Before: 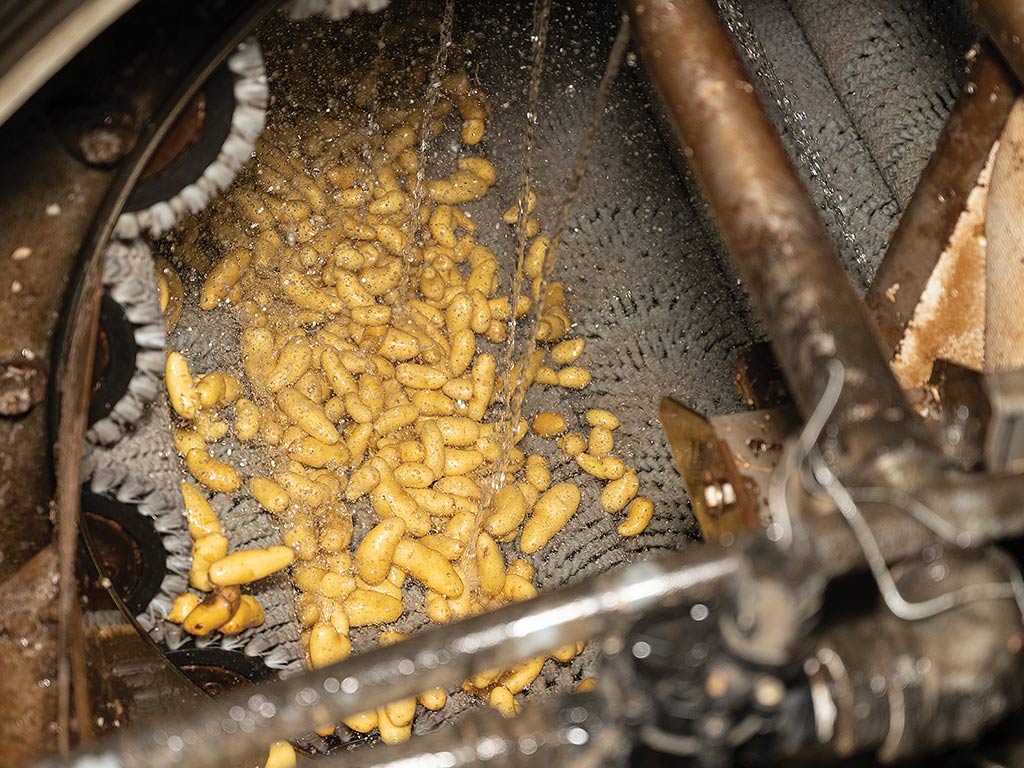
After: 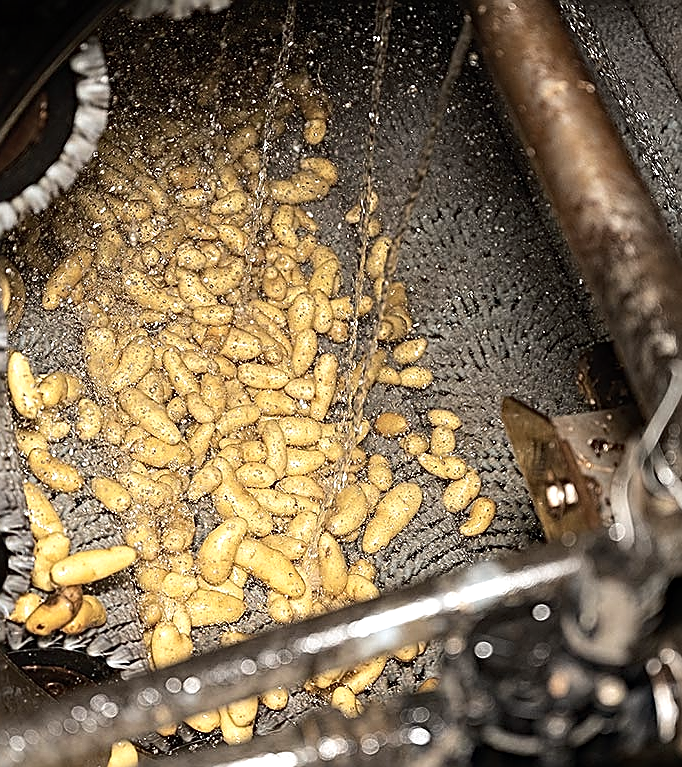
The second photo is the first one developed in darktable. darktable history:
crop and rotate: left 15.523%, right 17.802%
haze removal: compatibility mode true, adaptive false
sharpen: amount 0.892
tone equalizer: -8 EV -0.451 EV, -7 EV -0.363 EV, -6 EV -0.367 EV, -5 EV -0.242 EV, -3 EV 0.2 EV, -2 EV 0.311 EV, -1 EV 0.413 EV, +0 EV 0.411 EV, edges refinement/feathering 500, mask exposure compensation -1.57 EV, preserve details no
contrast brightness saturation: contrast 0.057, brightness -0.006, saturation -0.245
